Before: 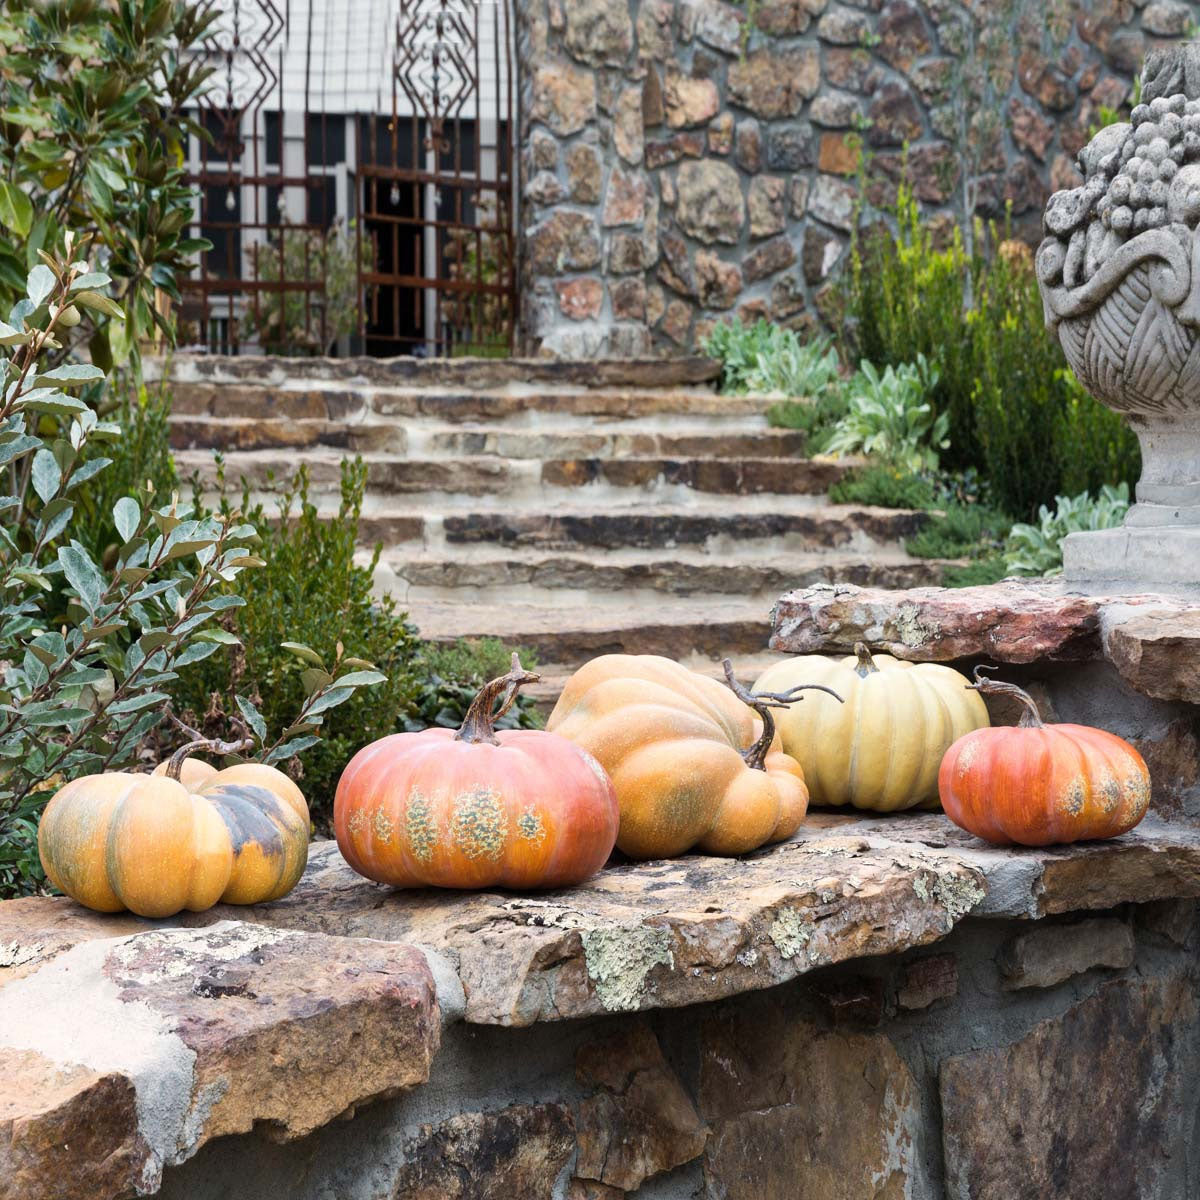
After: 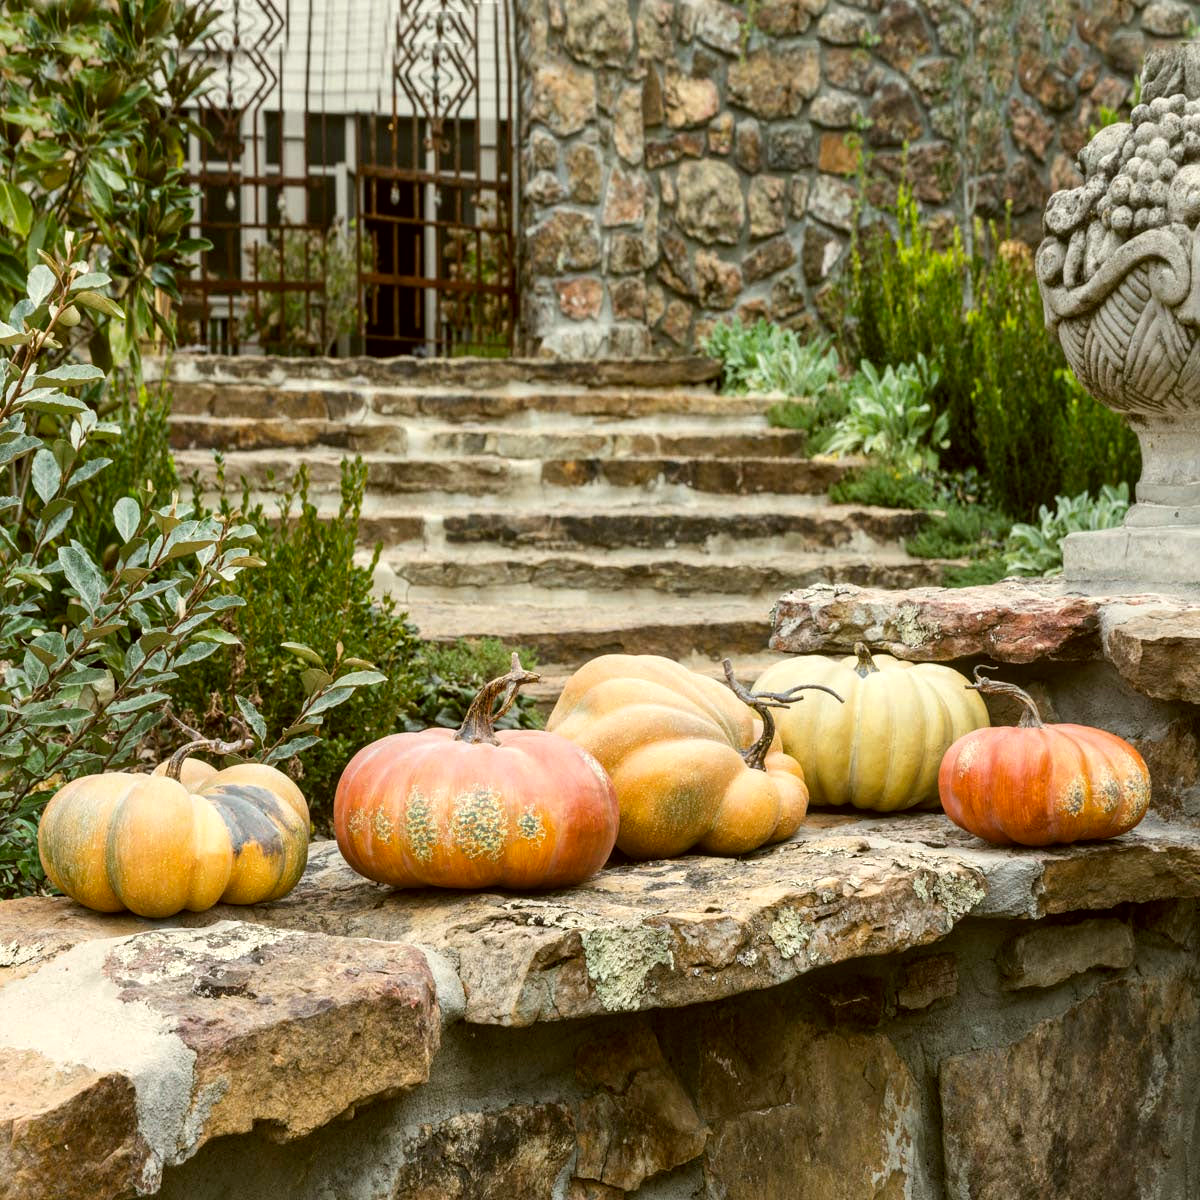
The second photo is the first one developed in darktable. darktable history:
color correction: highlights a* -1.43, highlights b* 10.12, shadows a* 0.395, shadows b* 19.35
local contrast: on, module defaults
